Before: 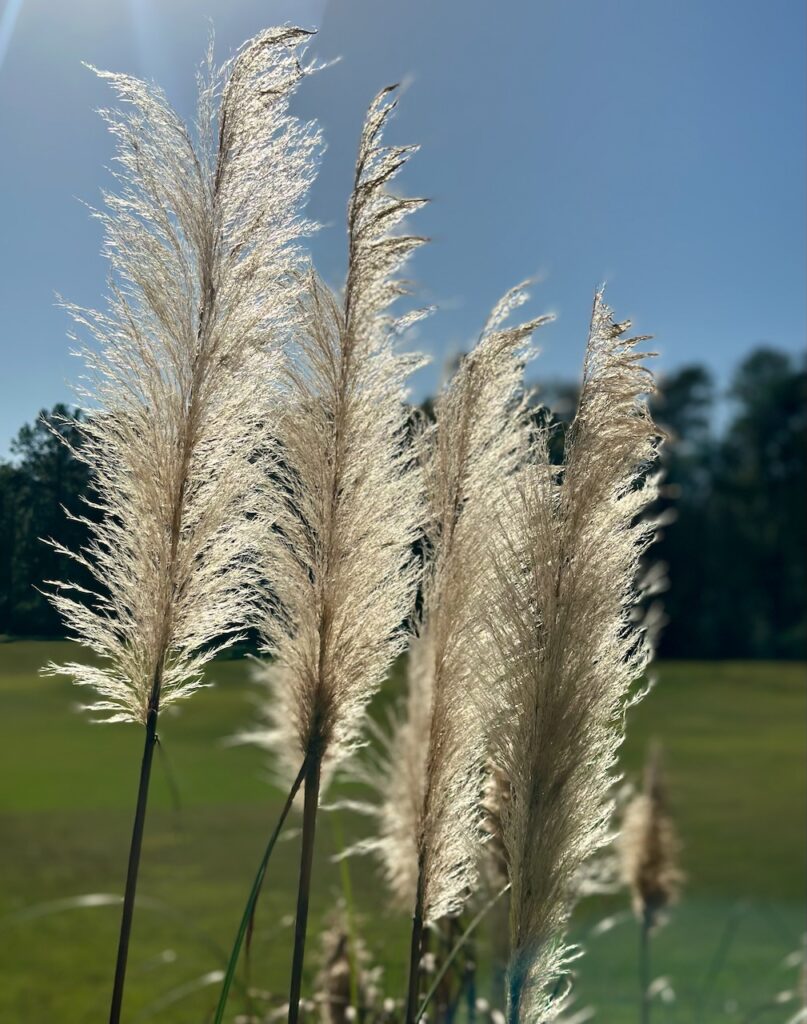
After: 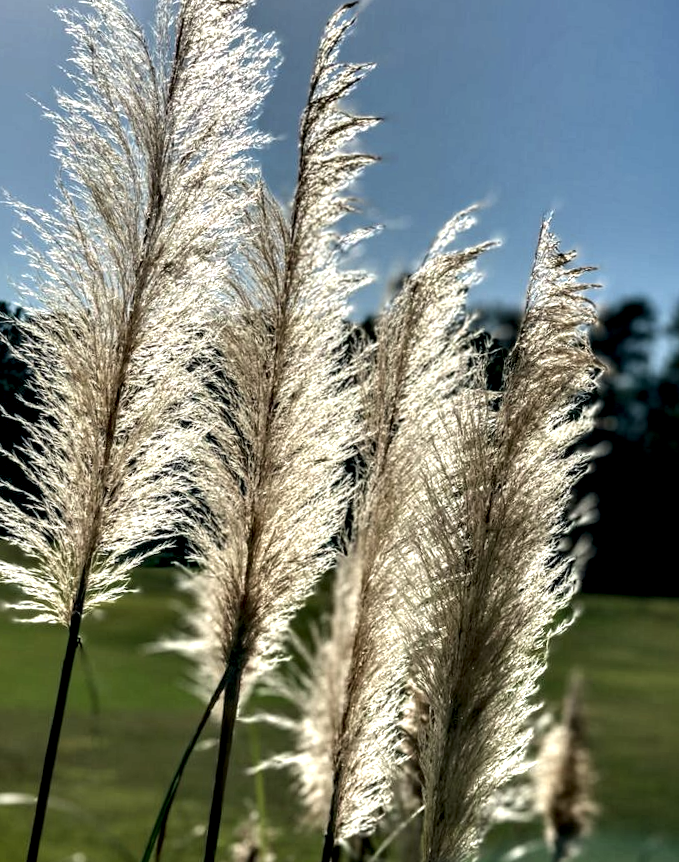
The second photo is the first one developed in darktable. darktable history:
local contrast: detail 203%
crop and rotate: angle -3.27°, left 5.211%, top 5.211%, right 4.607%, bottom 4.607%
